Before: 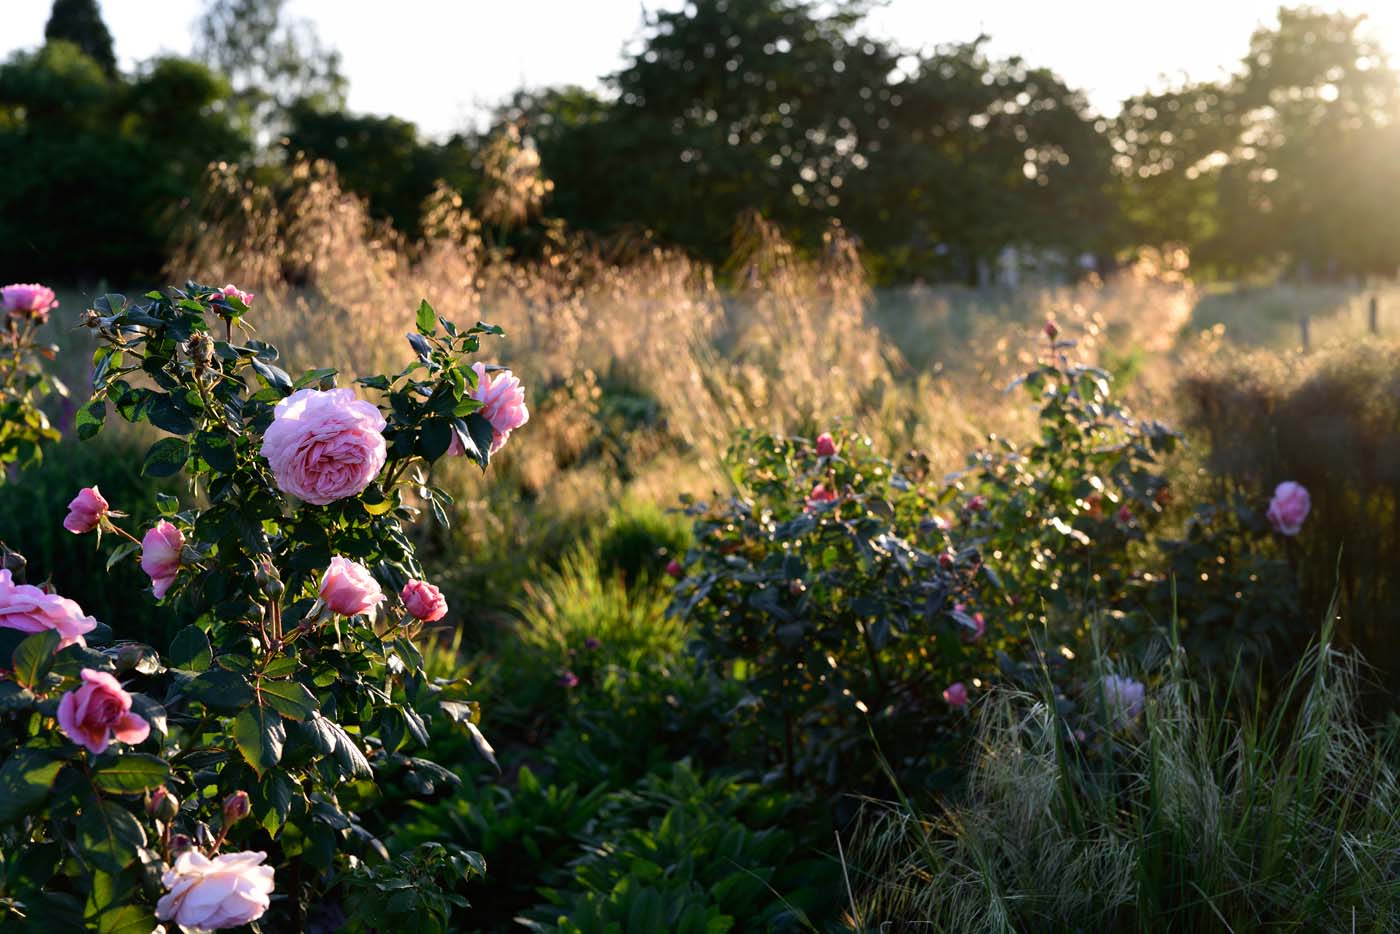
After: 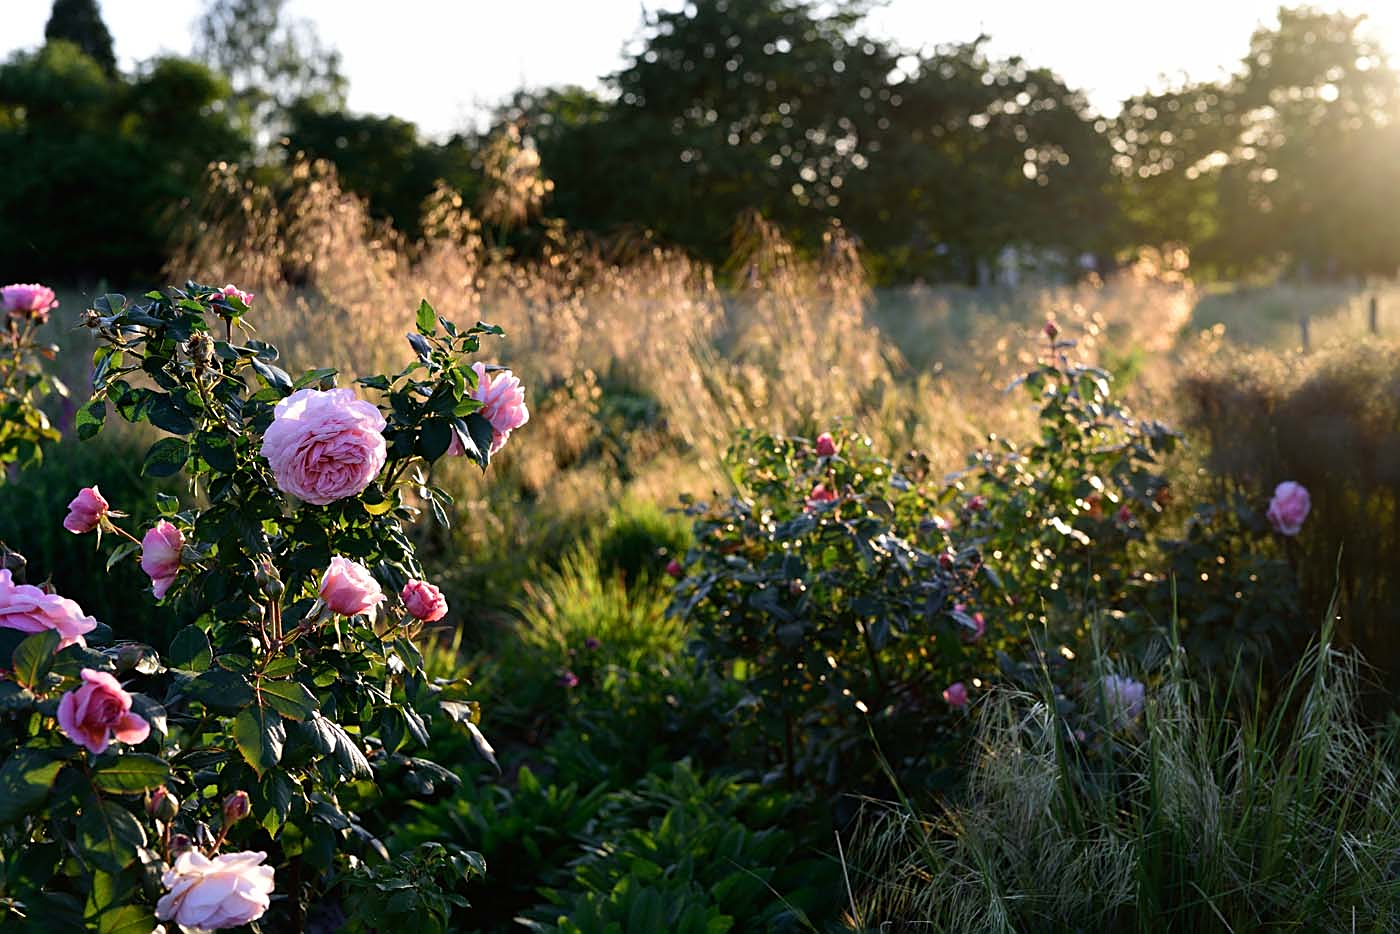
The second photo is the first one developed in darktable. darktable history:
sharpen: amount 0.467
